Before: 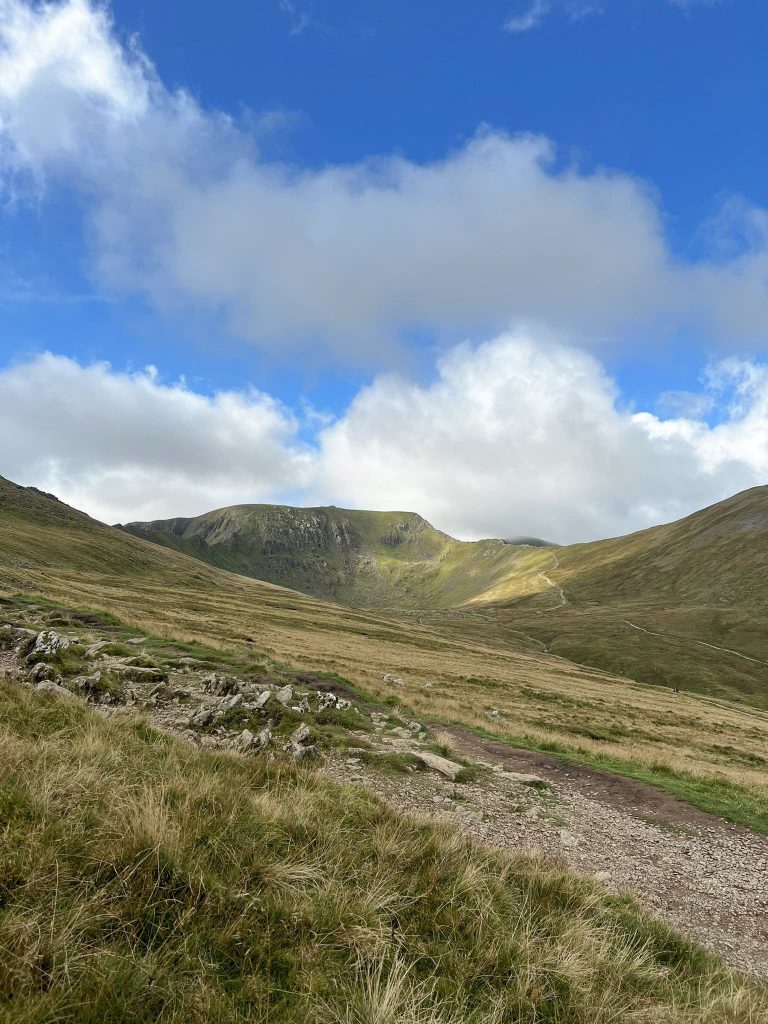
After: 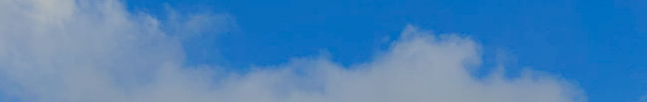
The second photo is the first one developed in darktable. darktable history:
crop and rotate: left 9.644%, top 9.491%, right 6.021%, bottom 80.509%
filmic rgb: black relative exposure -2.85 EV, white relative exposure 4.56 EV, hardness 1.77, contrast 1.25, preserve chrominance no, color science v5 (2021)
contrast brightness saturation: contrast -0.28
